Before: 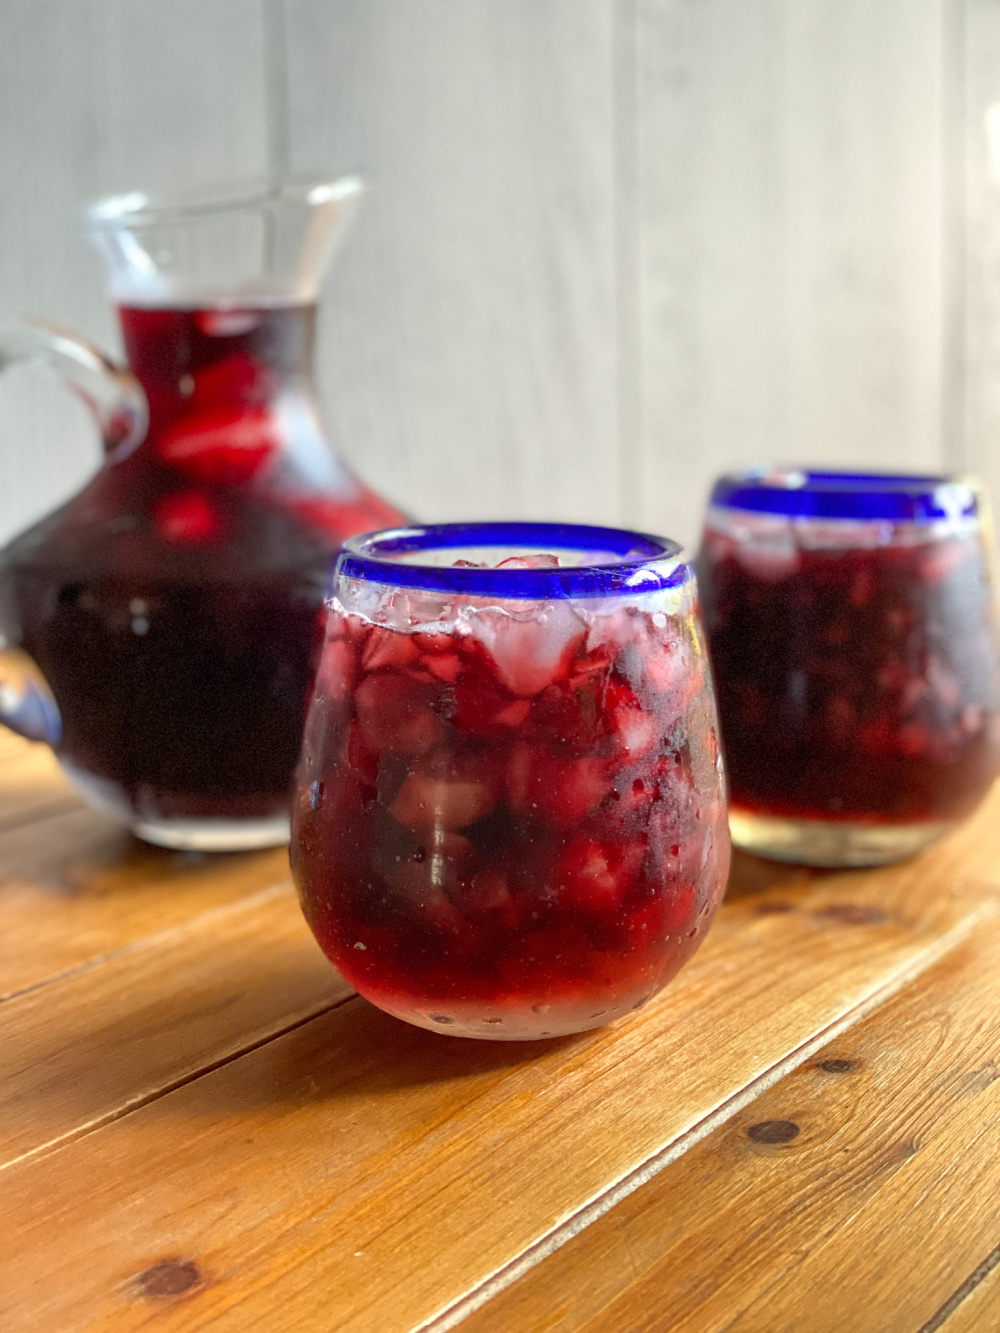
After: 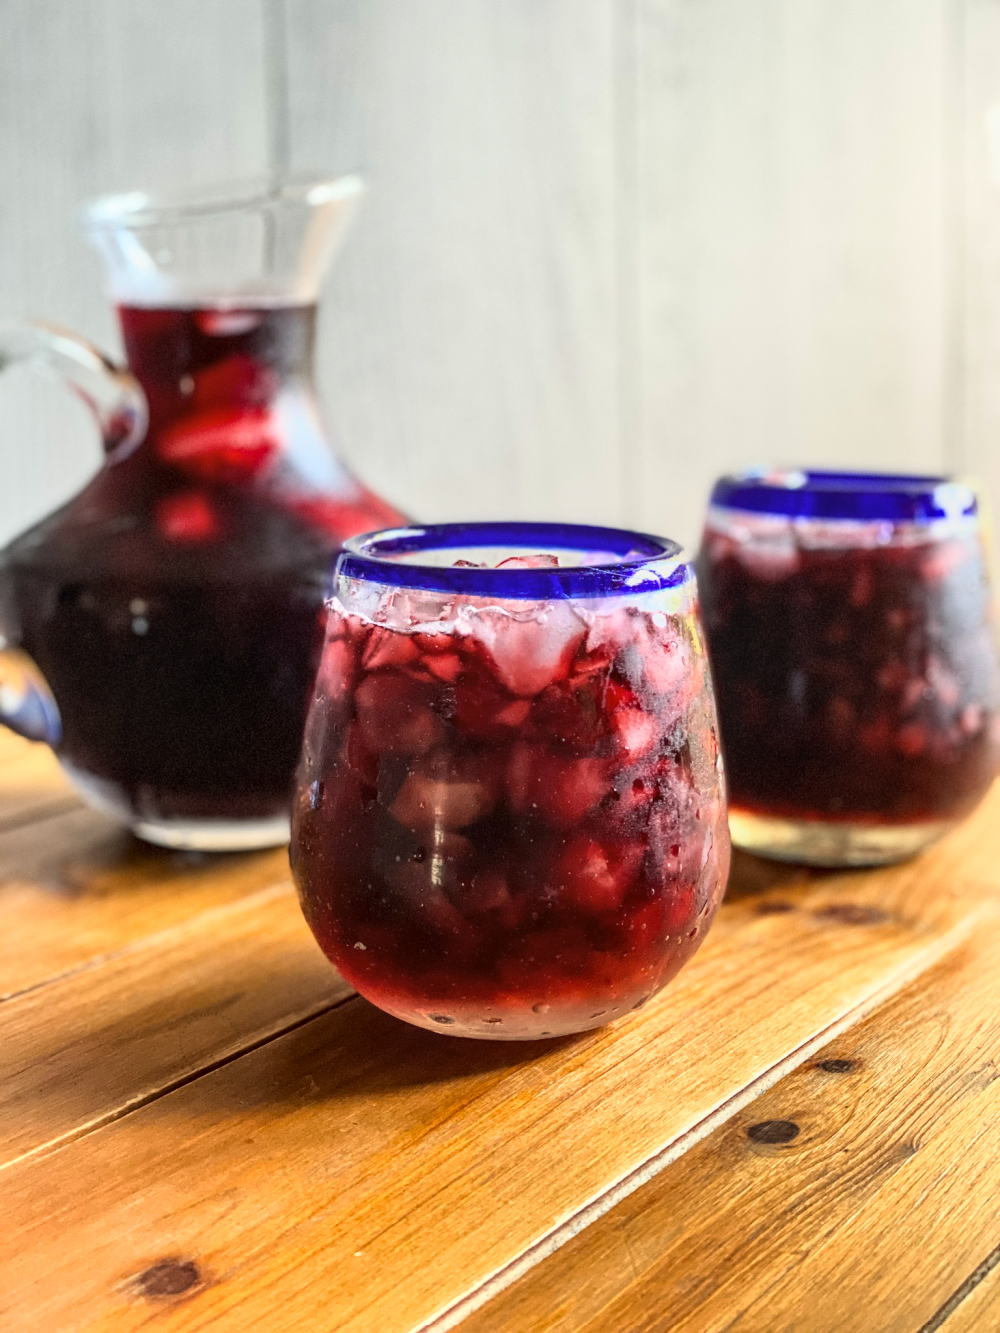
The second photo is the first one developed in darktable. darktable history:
tone curve: curves: ch0 [(0, 0.001) (0.139, 0.096) (0.311, 0.278) (0.495, 0.531) (0.718, 0.816) (0.841, 0.909) (1, 0.967)]; ch1 [(0, 0) (0.272, 0.249) (0.388, 0.385) (0.469, 0.456) (0.495, 0.497) (0.538, 0.554) (0.578, 0.605) (0.707, 0.778) (1, 1)]; ch2 [(0, 0) (0.125, 0.089) (0.353, 0.329) (0.443, 0.408) (0.502, 0.499) (0.557, 0.542) (0.608, 0.635) (1, 1)], color space Lab, linked channels, preserve colors none
local contrast: on, module defaults
